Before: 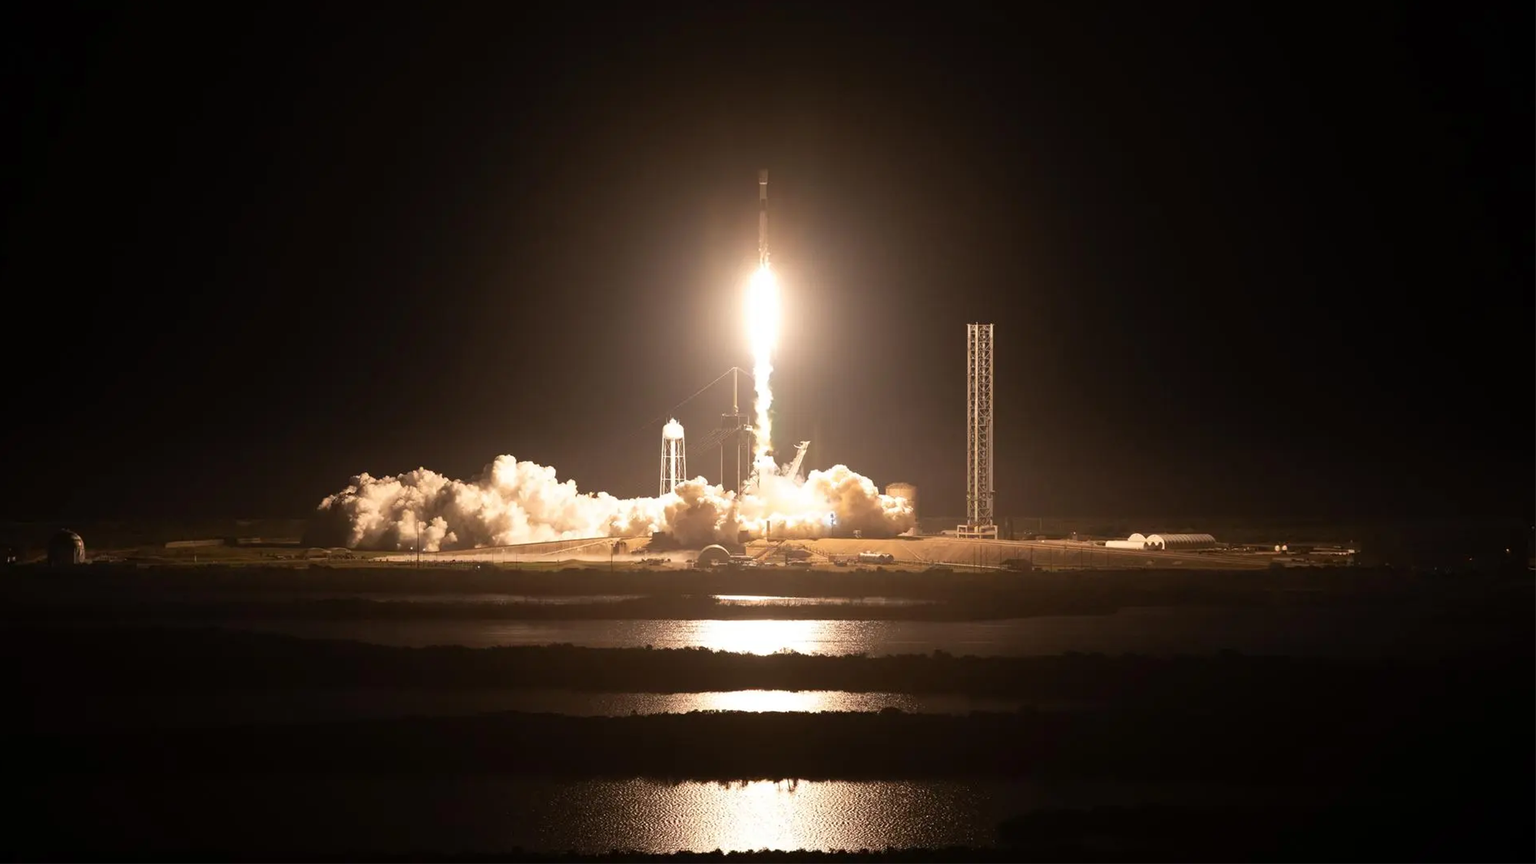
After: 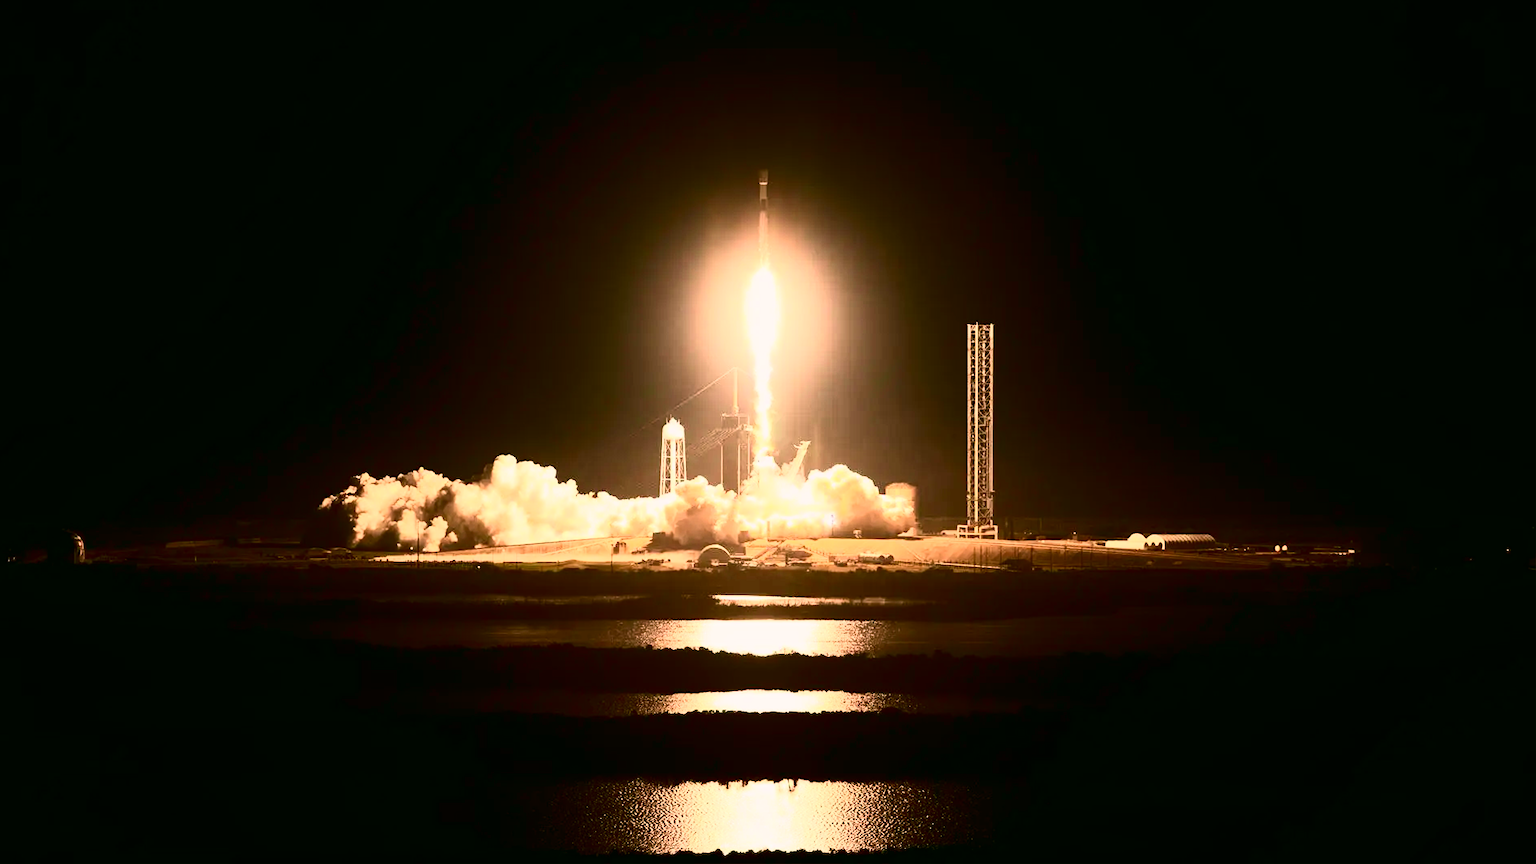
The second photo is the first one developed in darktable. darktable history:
tone curve: curves: ch0 [(0, 0) (0.051, 0.03) (0.096, 0.071) (0.241, 0.247) (0.455, 0.525) (0.594, 0.697) (0.741, 0.845) (0.871, 0.933) (1, 0.984)]; ch1 [(0, 0) (0.1, 0.038) (0.318, 0.243) (0.399, 0.351) (0.478, 0.469) (0.499, 0.499) (0.534, 0.549) (0.565, 0.594) (0.601, 0.634) (0.666, 0.7) (1, 1)]; ch2 [(0, 0) (0.453, 0.45) (0.479, 0.483) (0.504, 0.499) (0.52, 0.519) (0.541, 0.559) (0.592, 0.612) (0.824, 0.815) (1, 1)], color space Lab, independent channels
contrast brightness saturation: contrast 0.407, brightness 0.051, saturation 0.26
color correction: highlights a* 4.38, highlights b* 4.92, shadows a* -8.16, shadows b* 4.95
